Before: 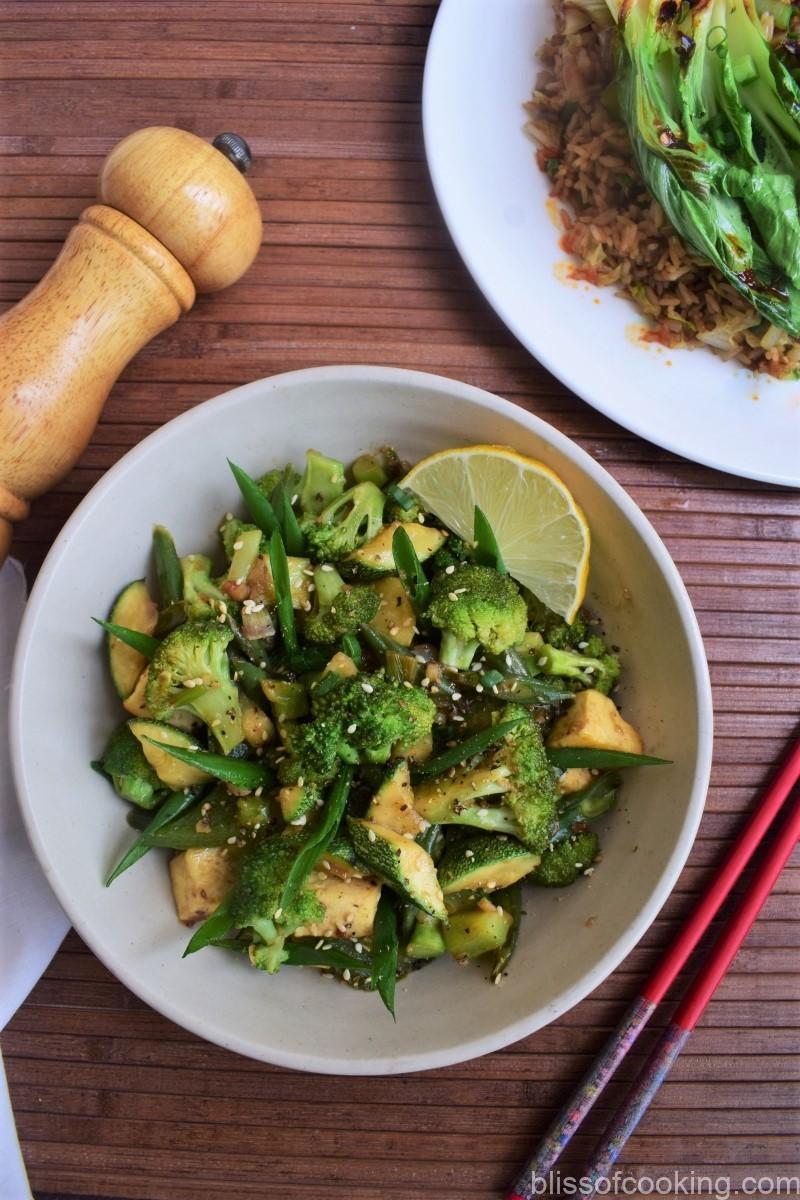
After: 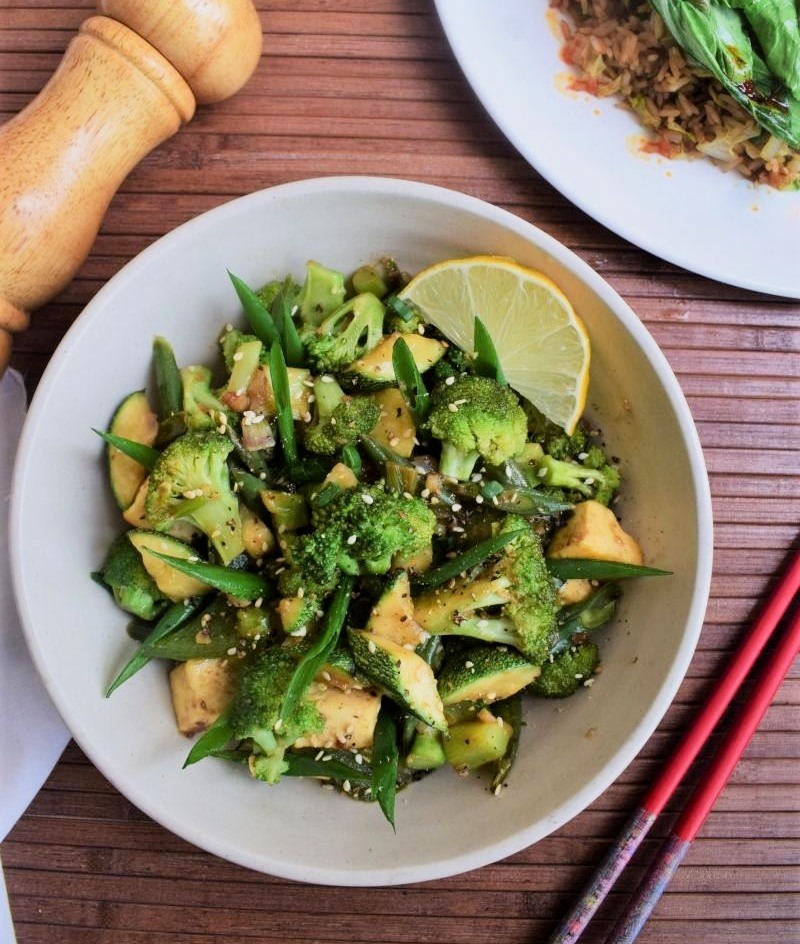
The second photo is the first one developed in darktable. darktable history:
exposure: exposure 0.566 EV, compensate highlight preservation false
crop and rotate: top 15.774%, bottom 5.506%
filmic rgb: white relative exposure 3.8 EV, hardness 4.35
